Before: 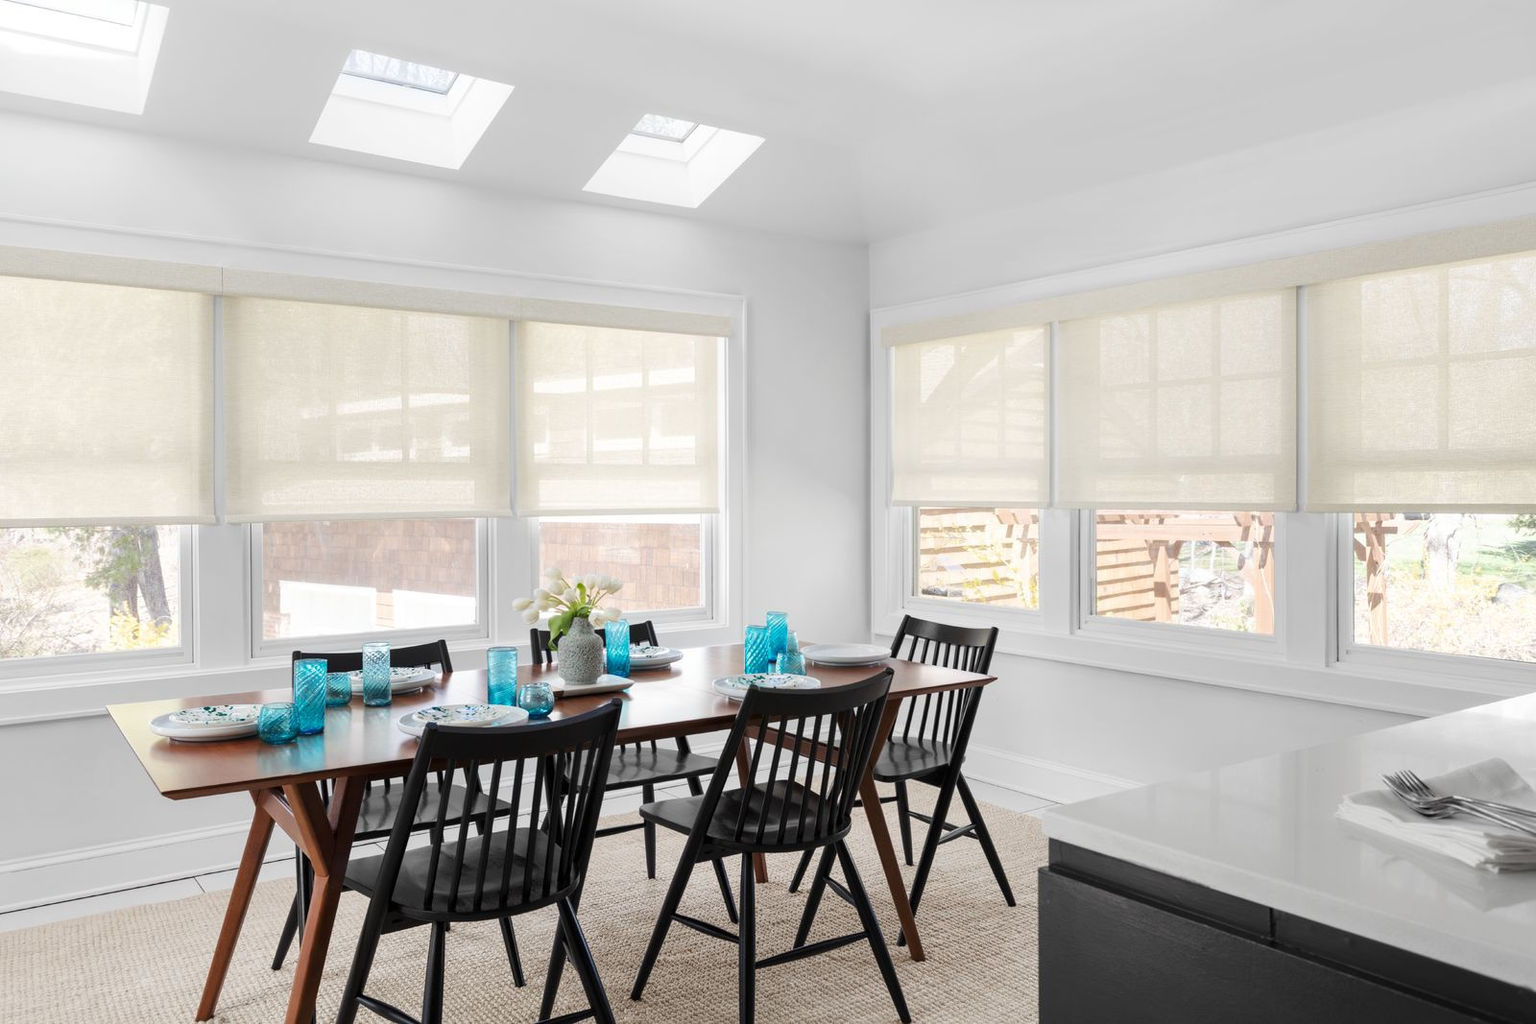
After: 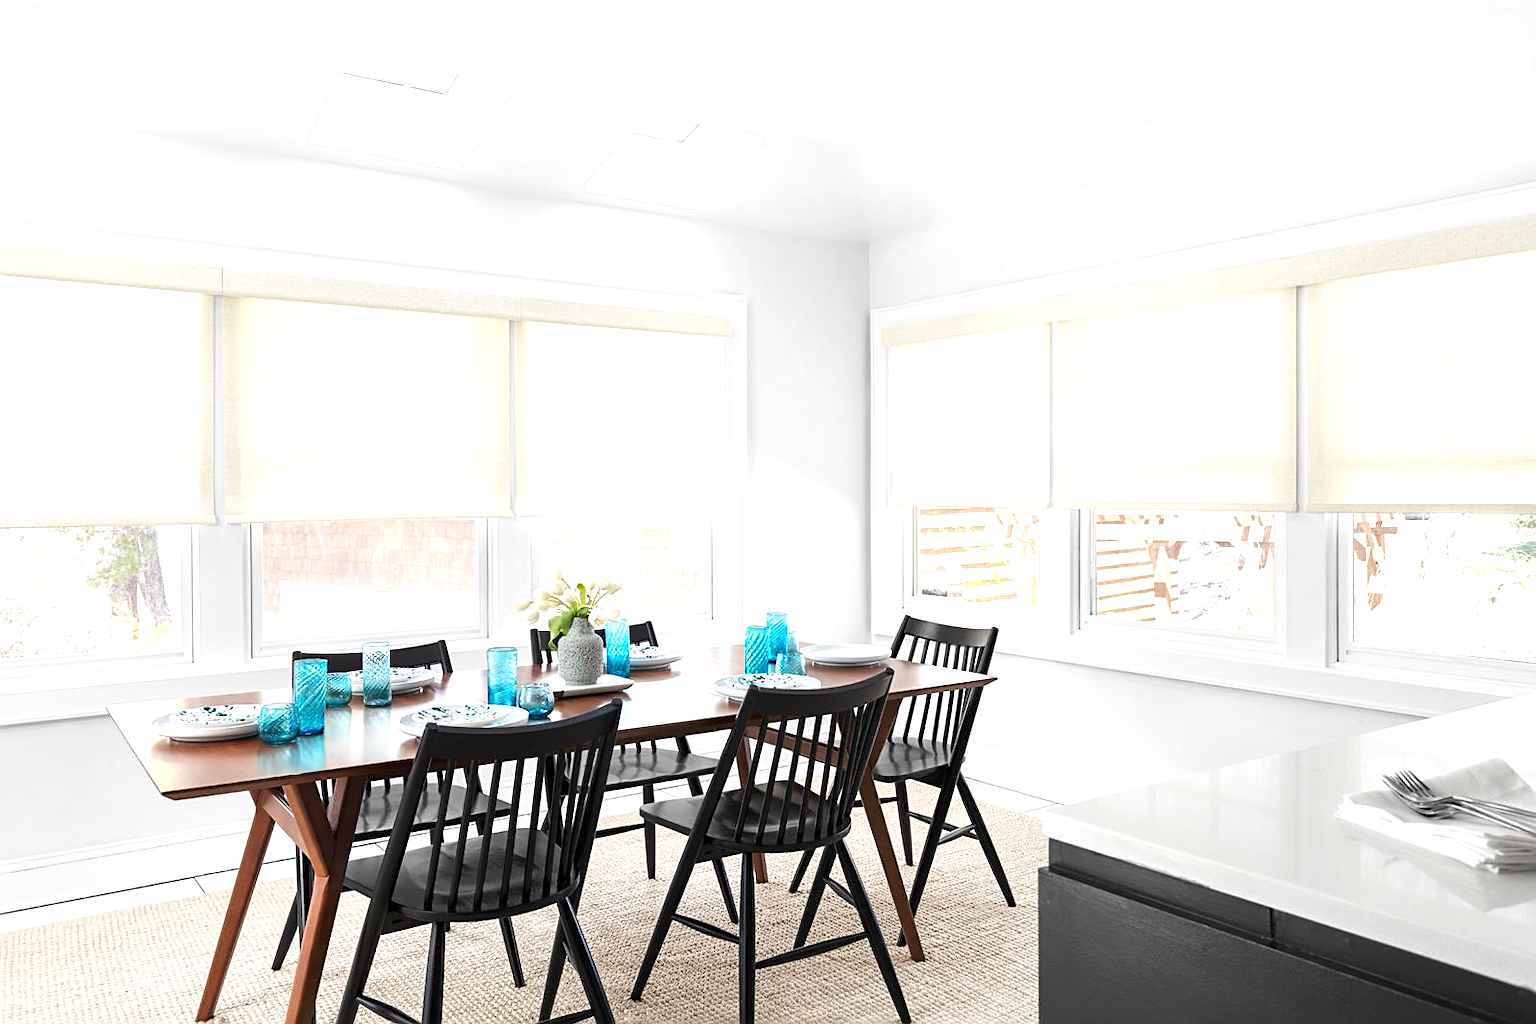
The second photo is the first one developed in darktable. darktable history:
exposure: exposure 0.74 EV, compensate highlight preservation false
sharpen: on, module defaults
